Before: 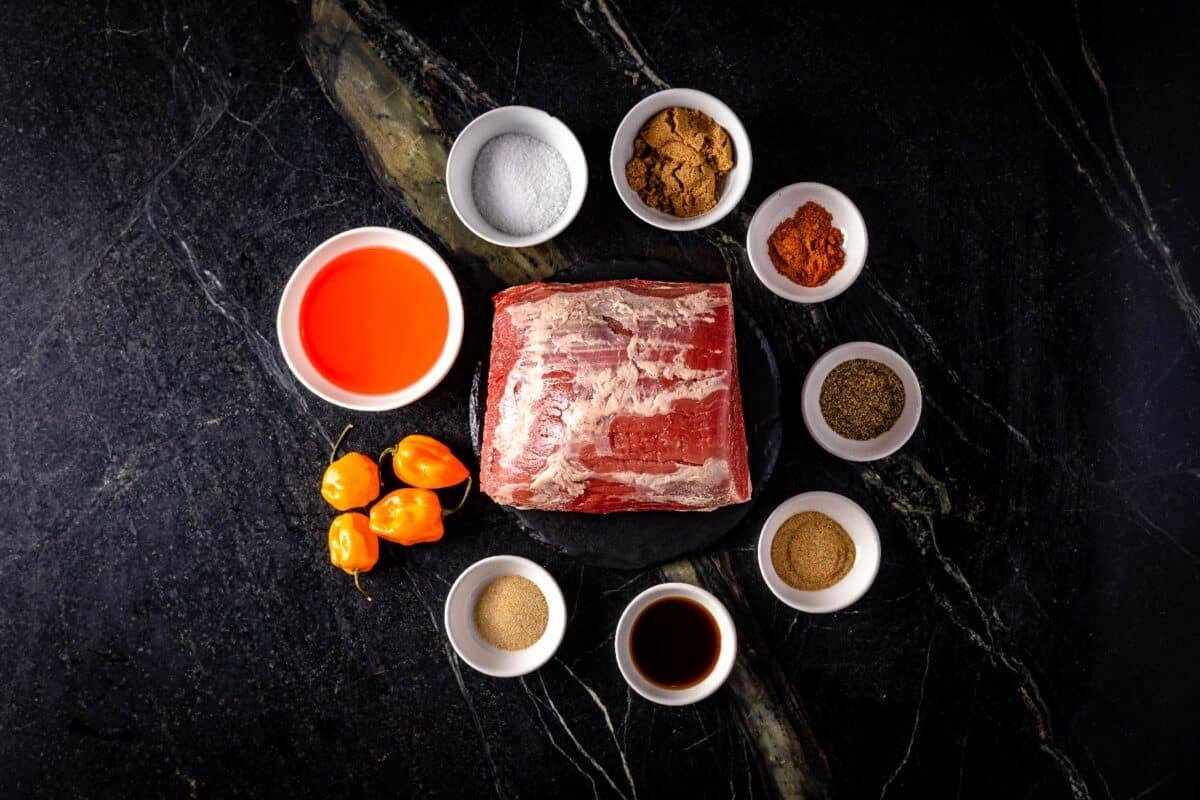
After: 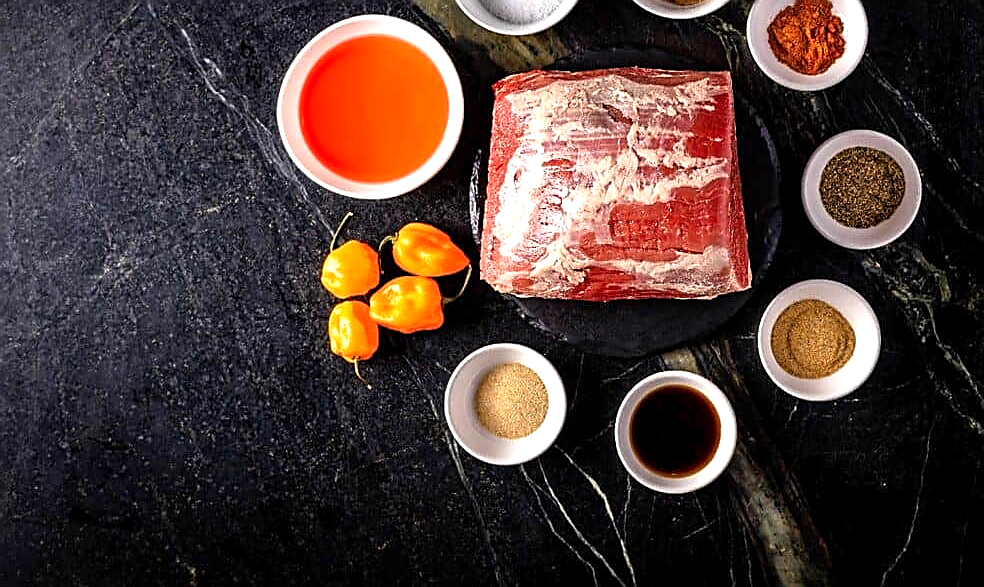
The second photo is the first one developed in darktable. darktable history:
crop: top 26.531%, right 17.959%
exposure: black level correction 0.001, exposure 0.5 EV, compensate exposure bias true, compensate highlight preservation false
sharpen: radius 1.4, amount 1.25, threshold 0.7
levels: mode automatic
